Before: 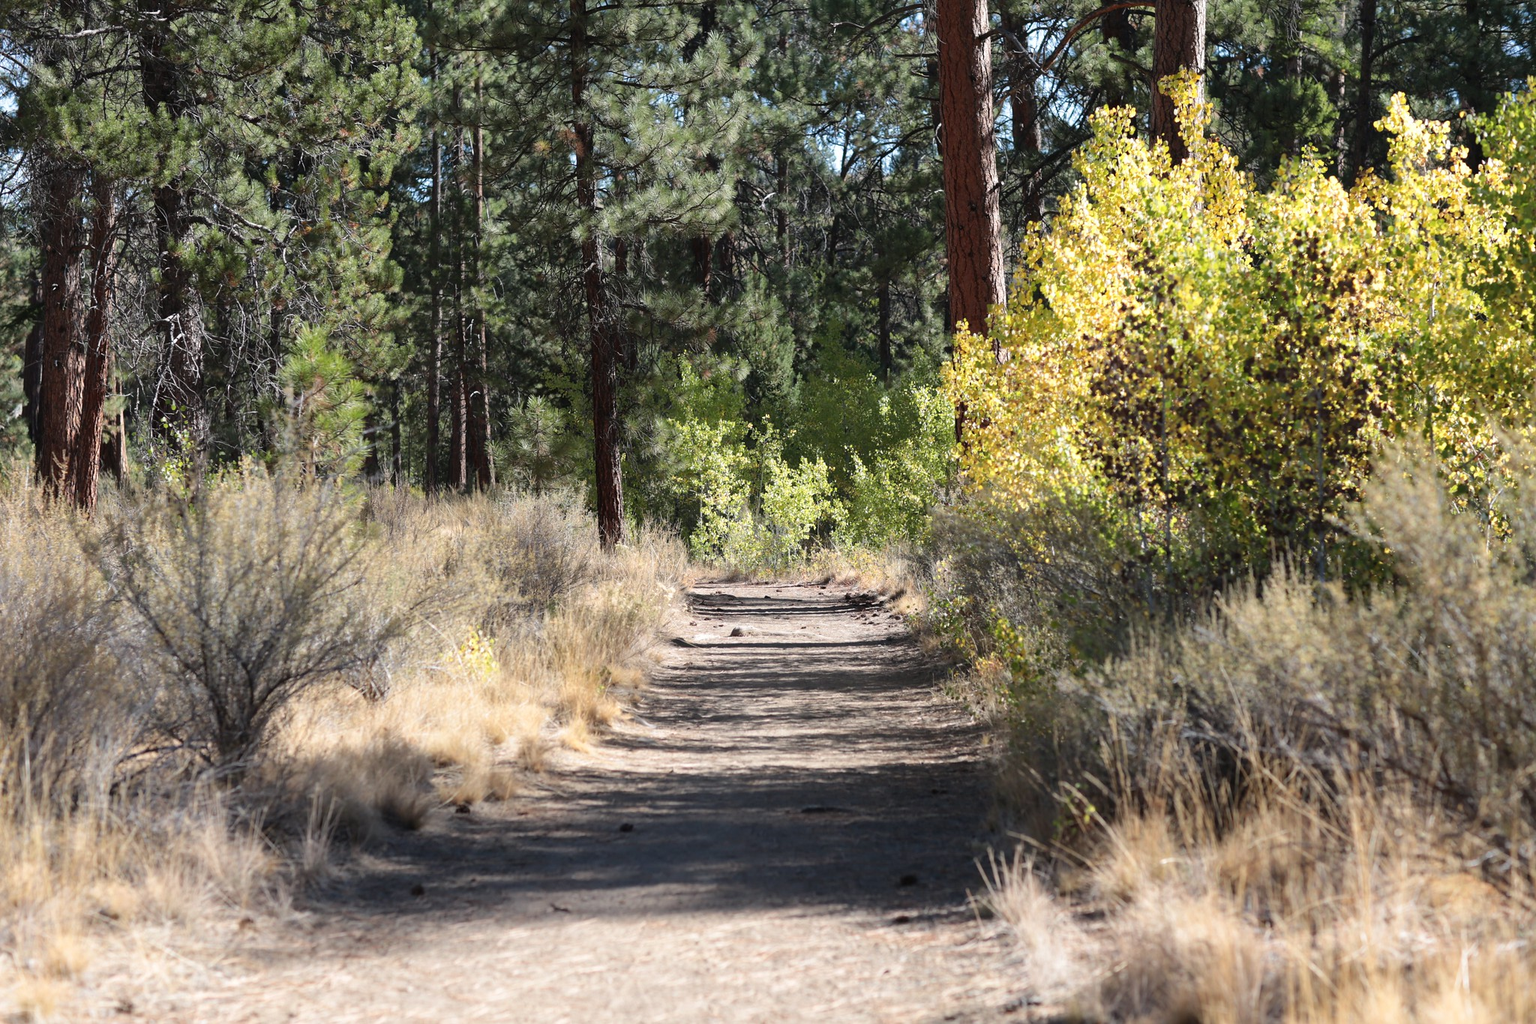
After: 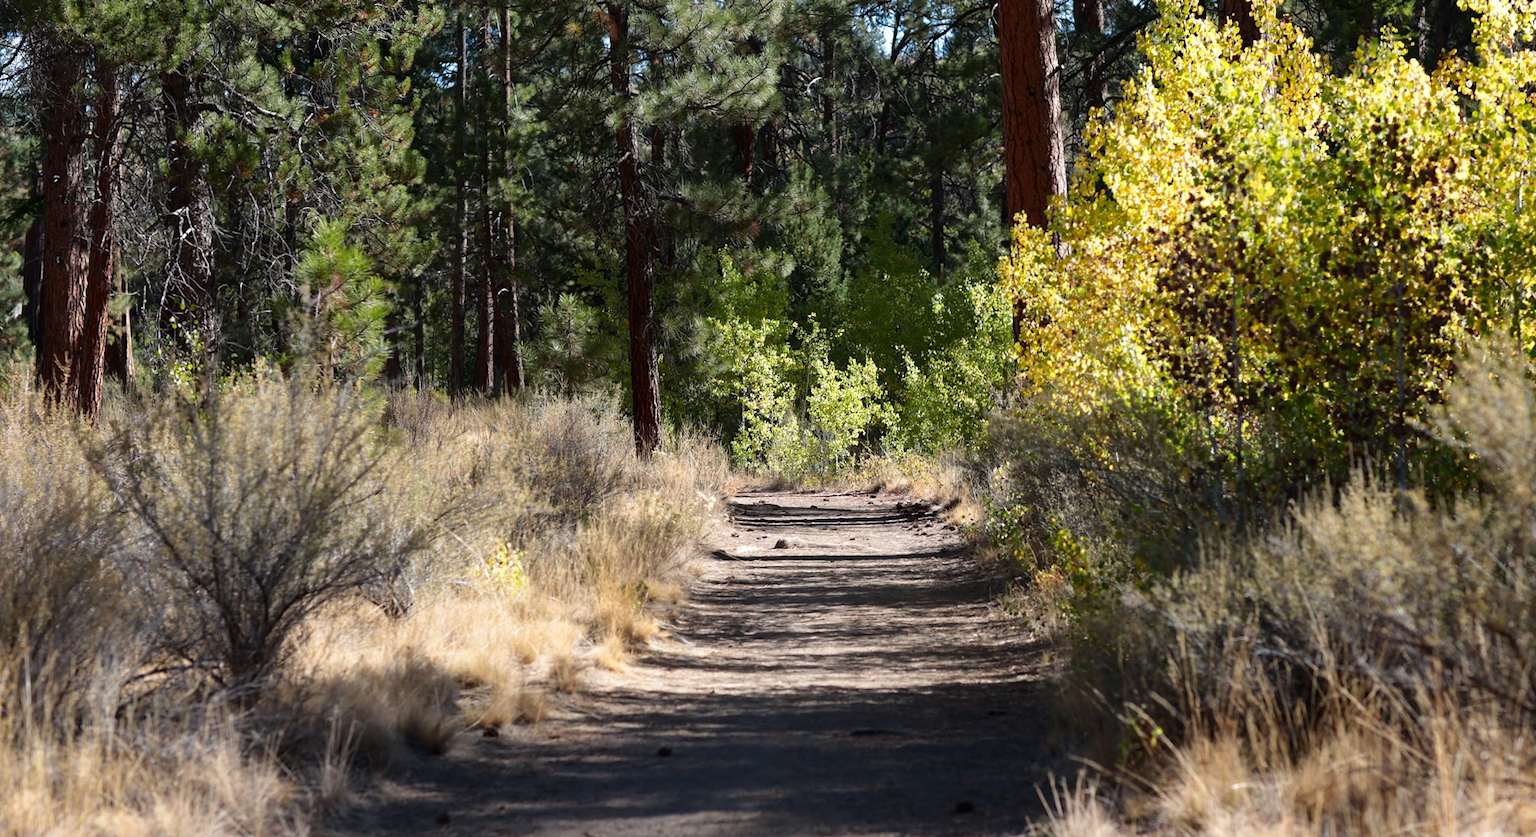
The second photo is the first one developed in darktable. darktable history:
exposure: compensate highlight preservation false
crop and rotate: angle 0.11°, top 11.675%, right 5.561%, bottom 11.075%
contrast brightness saturation: contrast 0.069, brightness -0.136, saturation 0.115
